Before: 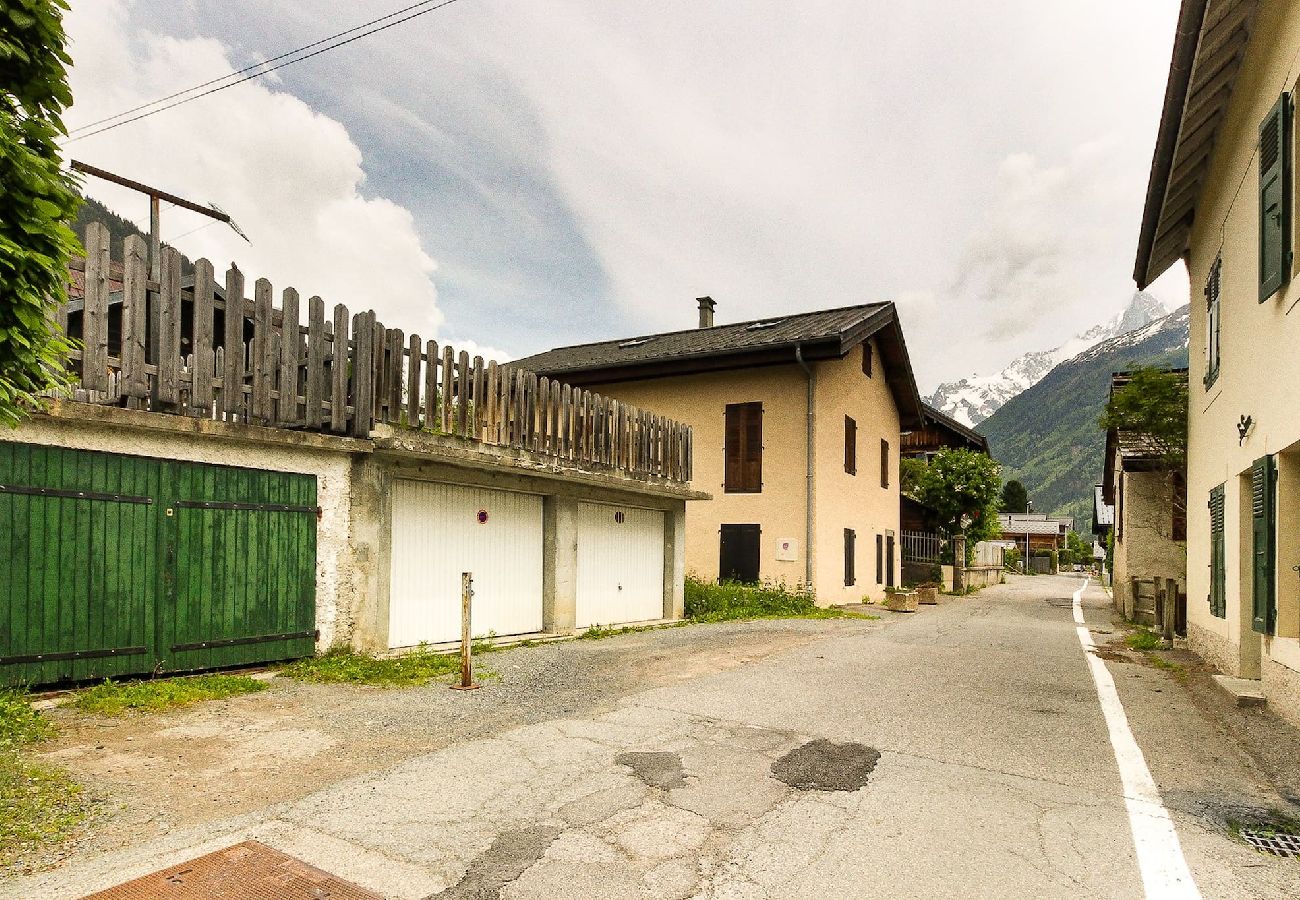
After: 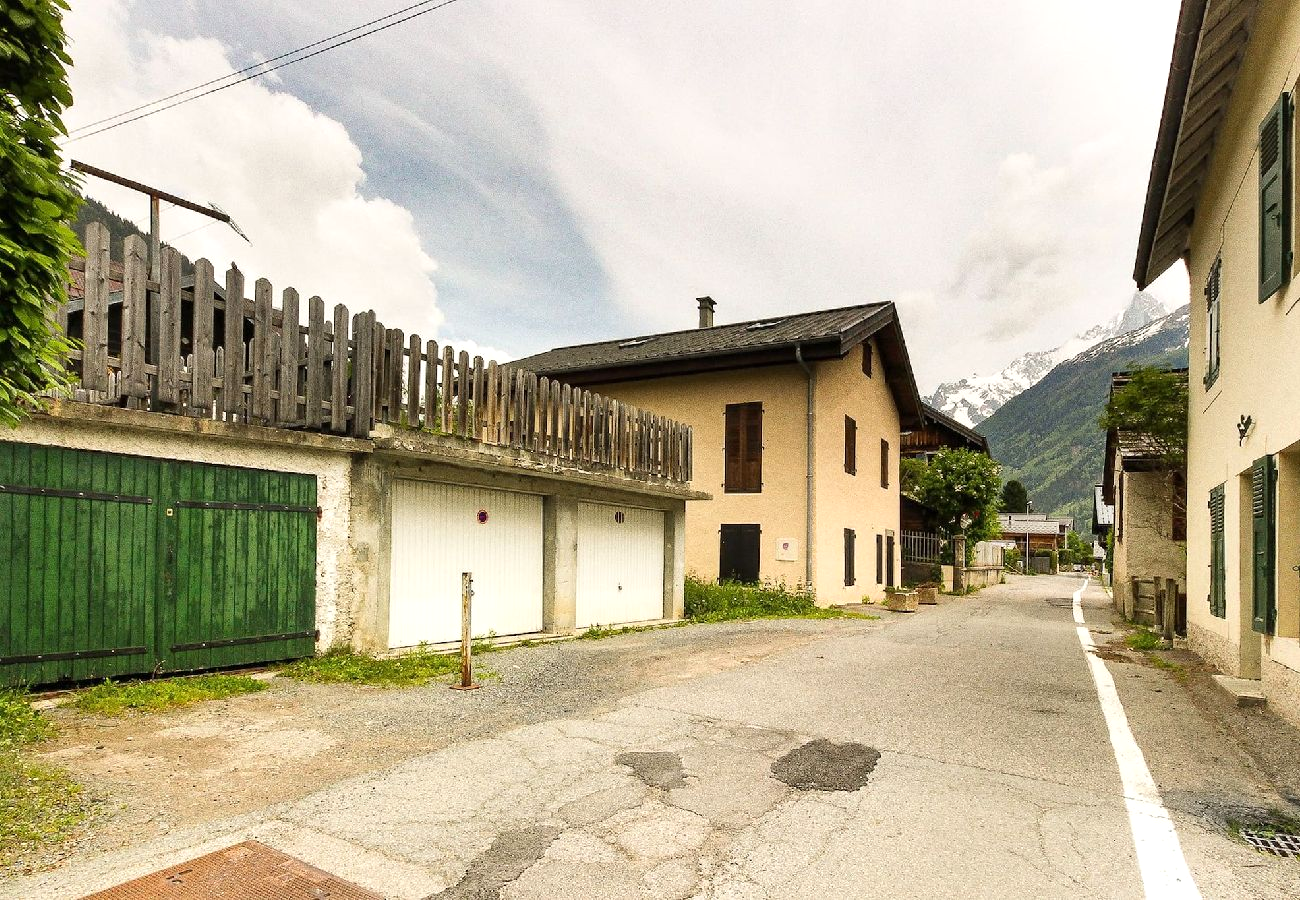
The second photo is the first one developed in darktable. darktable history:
exposure: exposure 0.151 EV, compensate exposure bias true, compensate highlight preservation false
